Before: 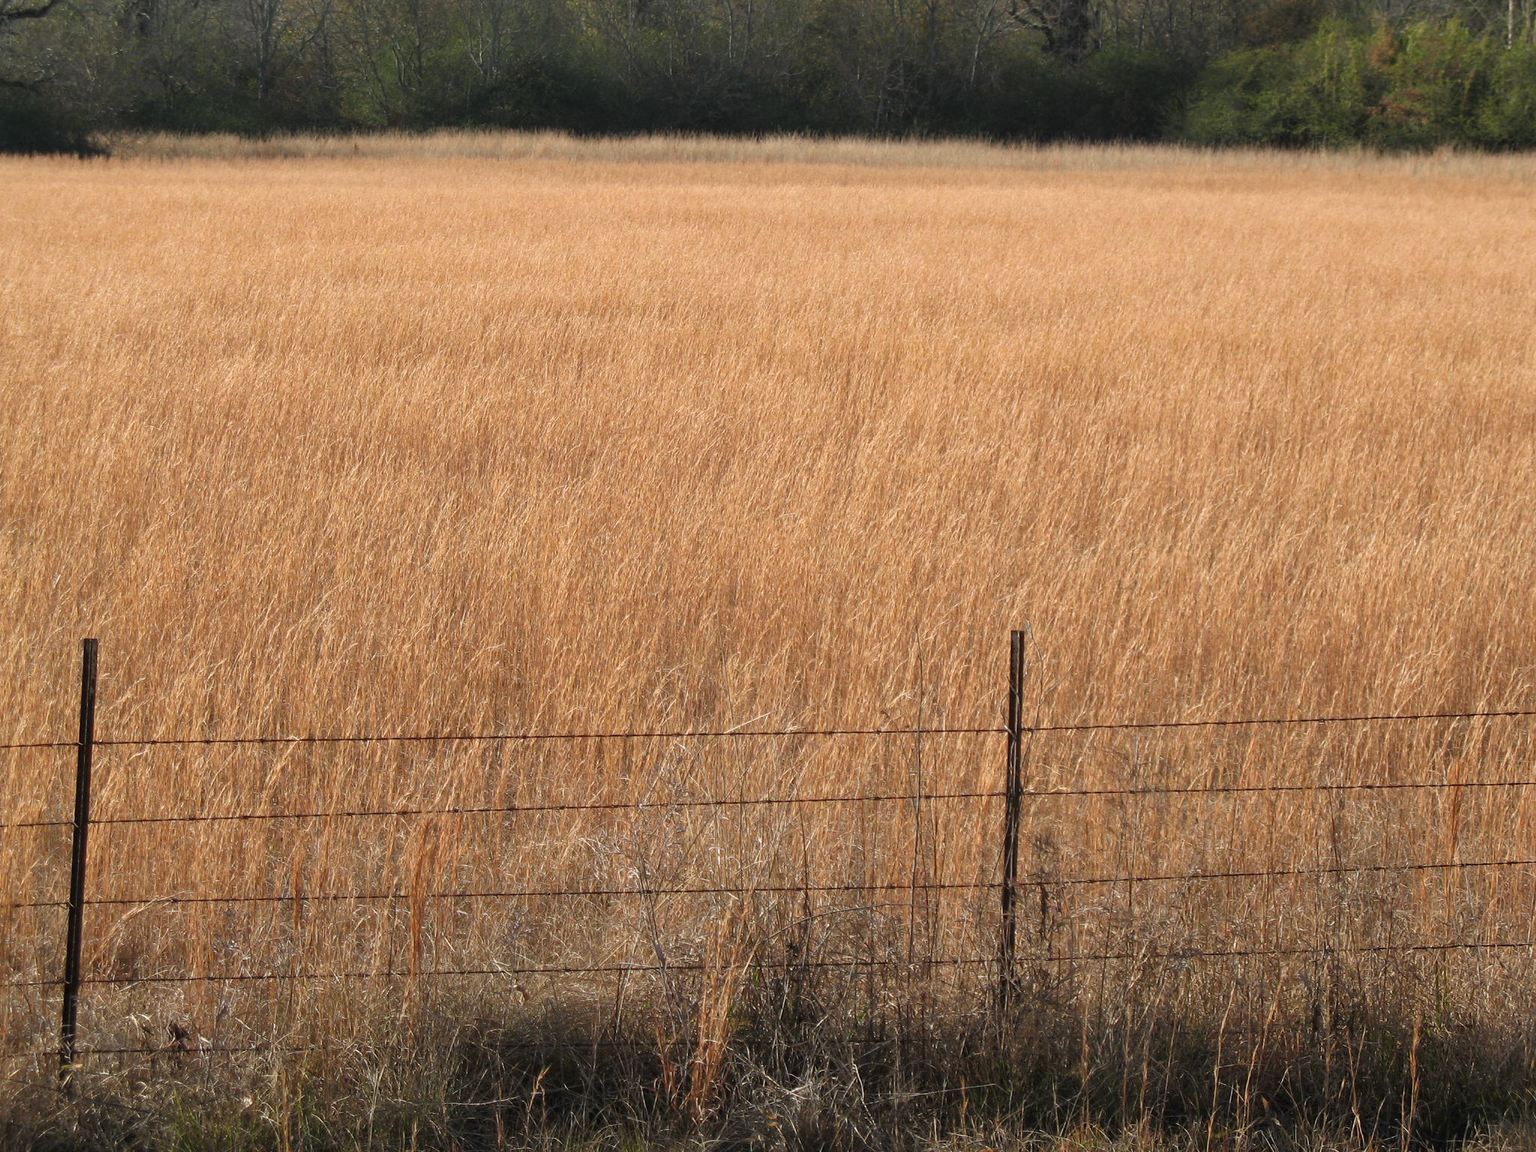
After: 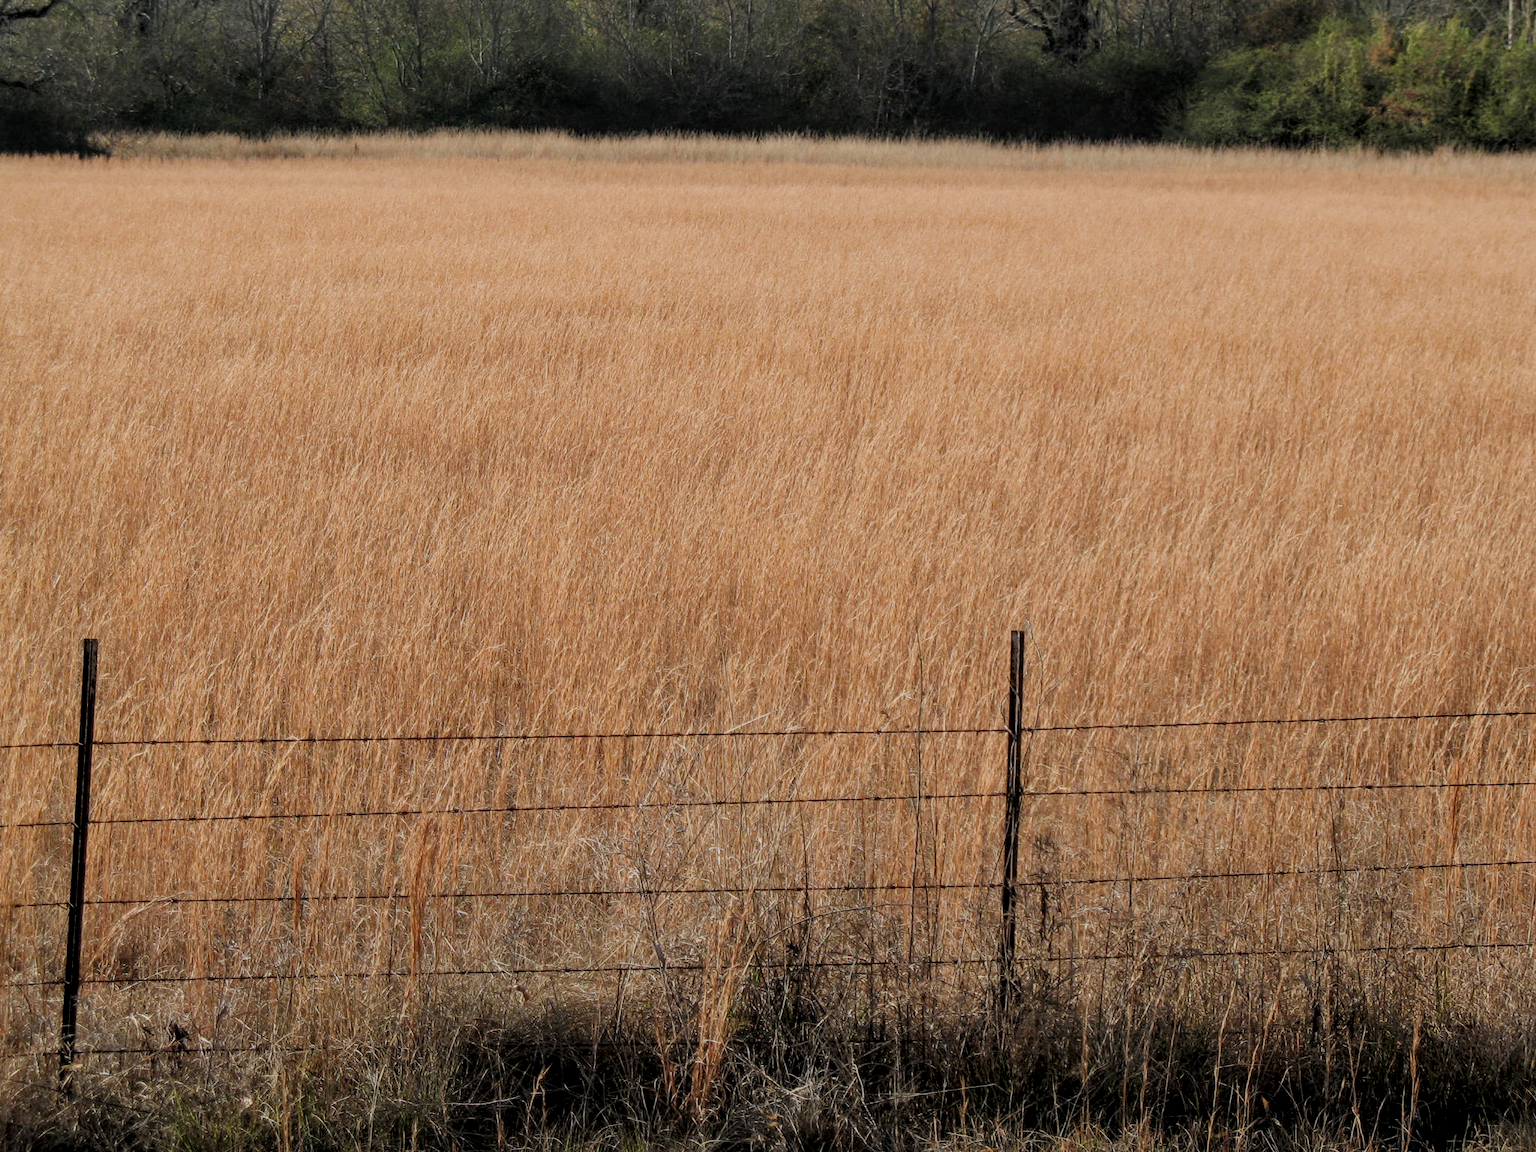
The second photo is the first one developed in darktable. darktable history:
local contrast: on, module defaults
filmic rgb: black relative exposure -6.95 EV, white relative exposure 5.65 EV, hardness 2.85
